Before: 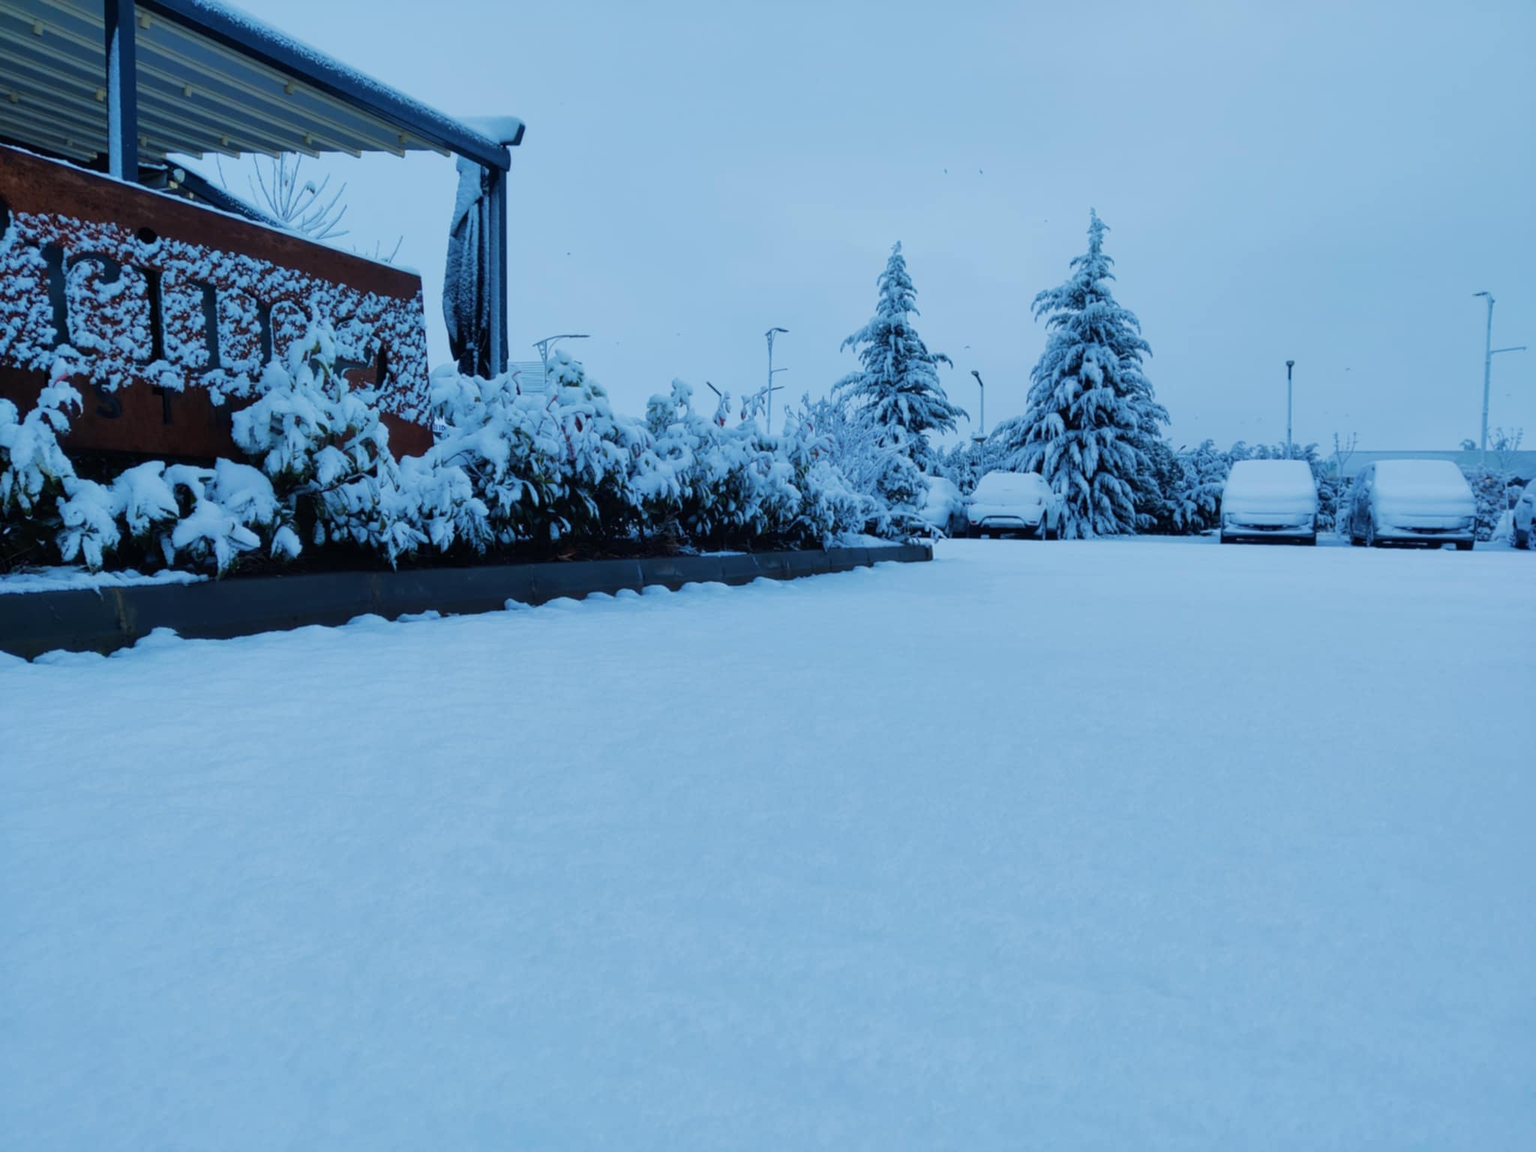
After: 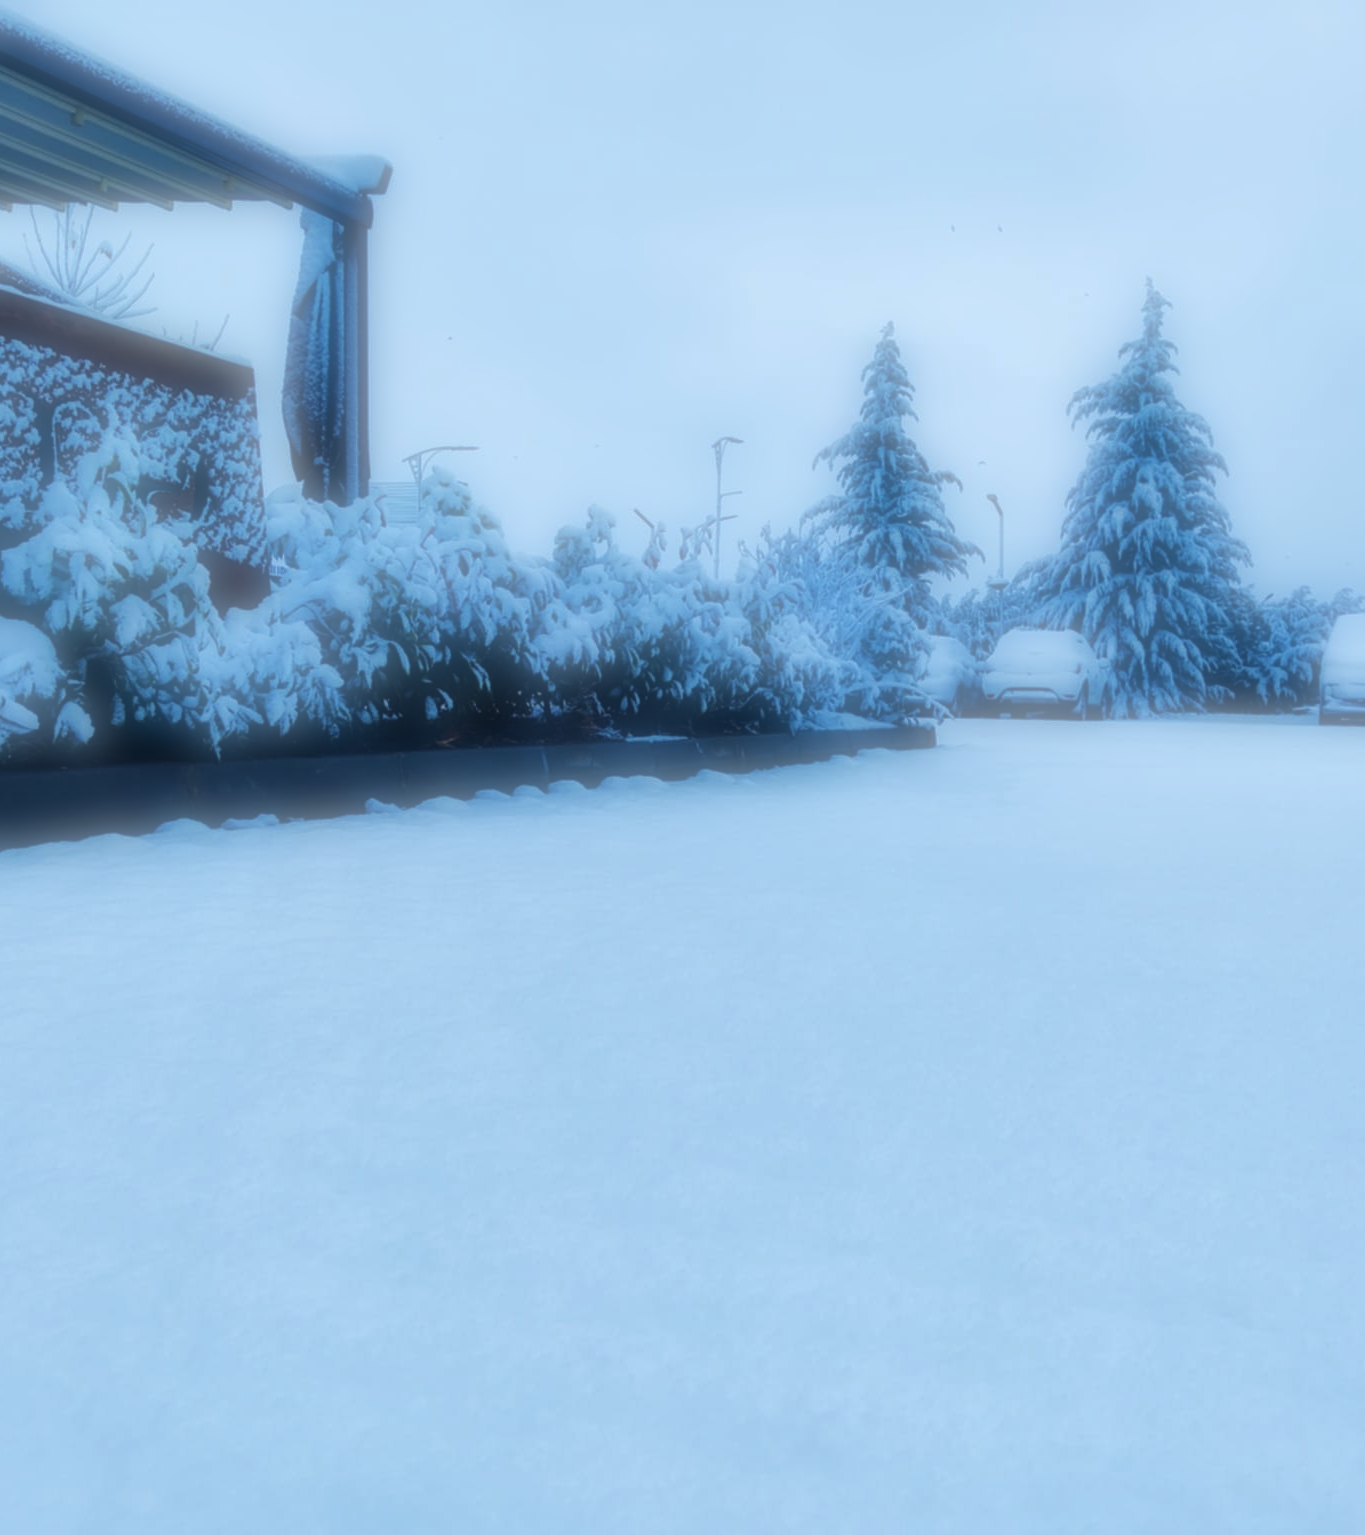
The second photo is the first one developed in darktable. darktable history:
shadows and highlights: shadows -20, white point adjustment -2, highlights -35
soften: on, module defaults
local contrast: on, module defaults
crop and rotate: left 15.055%, right 18.278%
exposure: exposure 0.493 EV, compensate highlight preservation false
